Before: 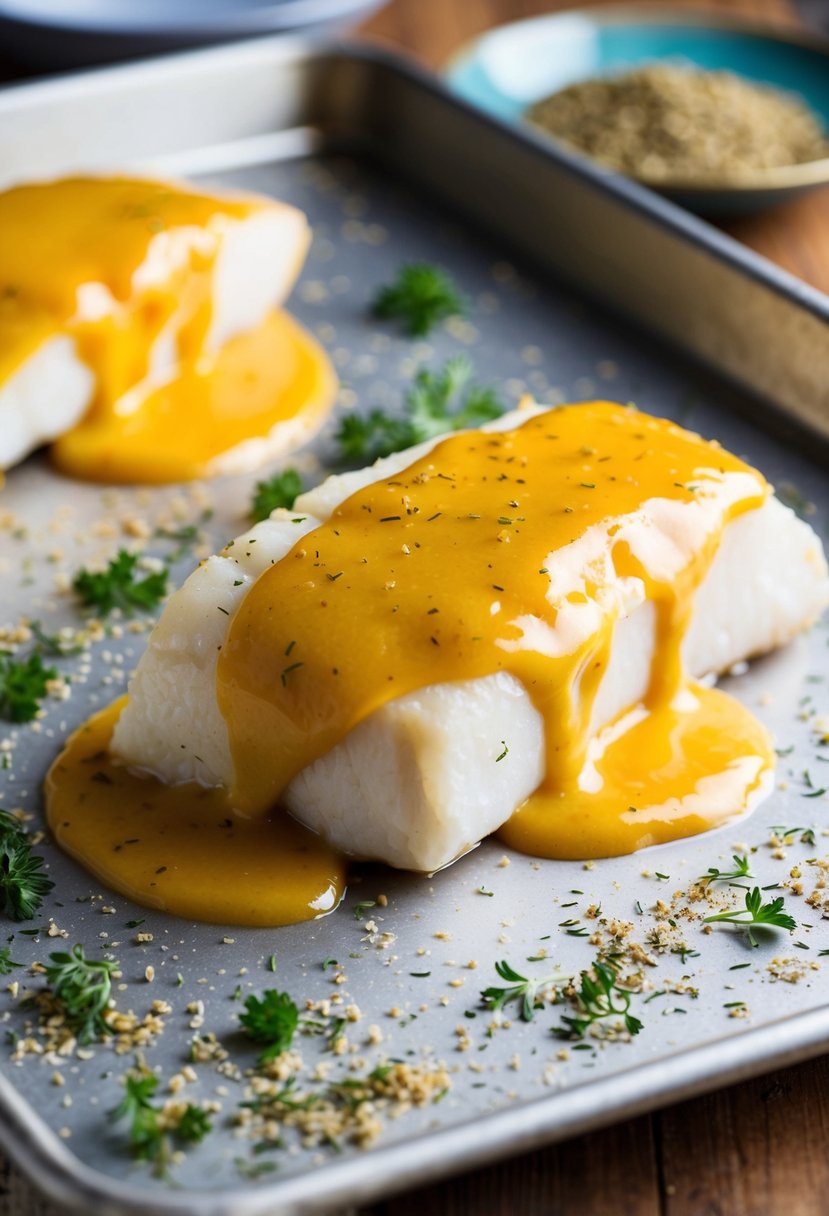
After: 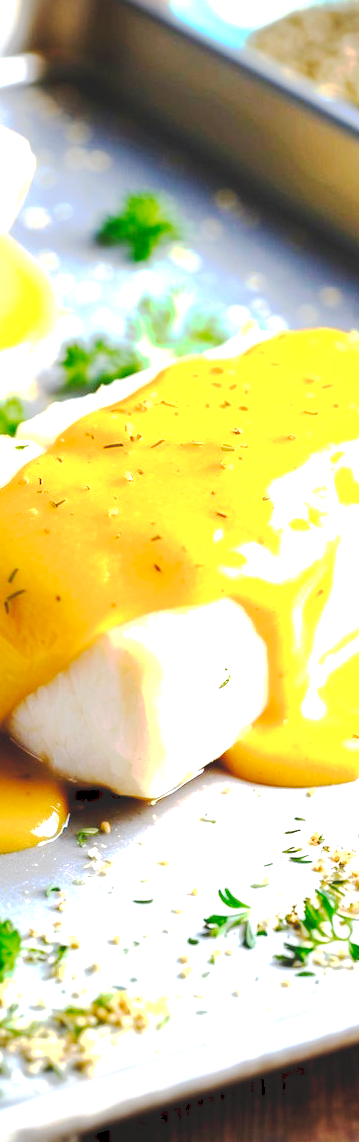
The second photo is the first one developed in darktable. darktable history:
base curve: preserve colors none
tone curve: curves: ch0 [(0, 0) (0.003, 0.145) (0.011, 0.148) (0.025, 0.15) (0.044, 0.159) (0.069, 0.16) (0.1, 0.164) (0.136, 0.182) (0.177, 0.213) (0.224, 0.247) (0.277, 0.298) (0.335, 0.37) (0.399, 0.456) (0.468, 0.552) (0.543, 0.641) (0.623, 0.713) (0.709, 0.768) (0.801, 0.825) (0.898, 0.868) (1, 1)], preserve colors none
contrast brightness saturation: contrast 0.03, brightness 0.06, saturation 0.13
exposure: black level correction 0.001, exposure 1.719 EV, compensate exposure bias true, compensate highlight preservation false
crop: left 33.452%, top 6.025%, right 23.155%
vignetting: on, module defaults
color balance rgb: perceptual saturation grading › global saturation 20%, perceptual saturation grading › highlights -25%, perceptual saturation grading › shadows 25%
